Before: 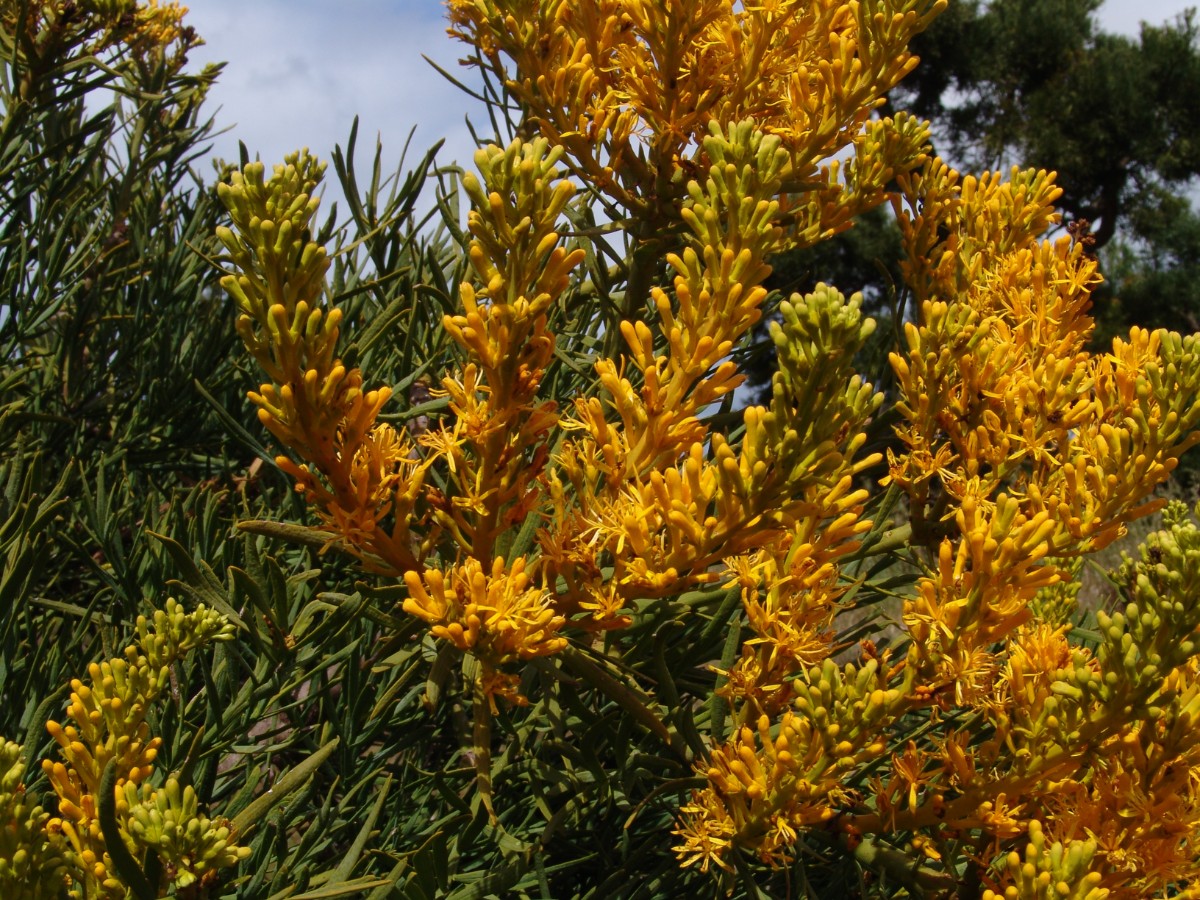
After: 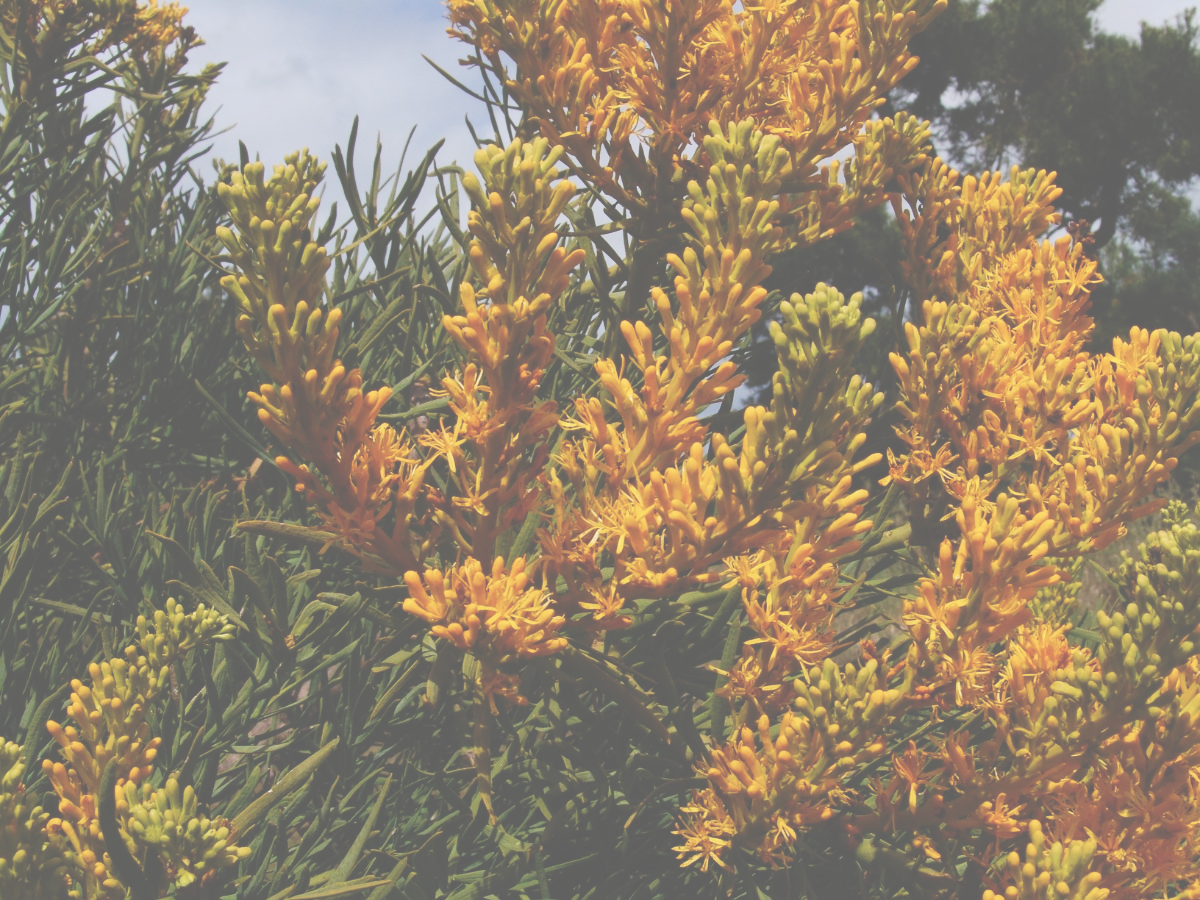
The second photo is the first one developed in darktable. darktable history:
exposure: black level correction -0.086, compensate exposure bias true, compensate highlight preservation false
tone curve: curves: ch0 [(0, 0) (0.003, 0.299) (0.011, 0.299) (0.025, 0.299) (0.044, 0.299) (0.069, 0.3) (0.1, 0.306) (0.136, 0.316) (0.177, 0.326) (0.224, 0.338) (0.277, 0.366) (0.335, 0.406) (0.399, 0.462) (0.468, 0.533) (0.543, 0.607) (0.623, 0.7) (0.709, 0.775) (0.801, 0.843) (0.898, 0.903) (1, 1)], preserve colors none
